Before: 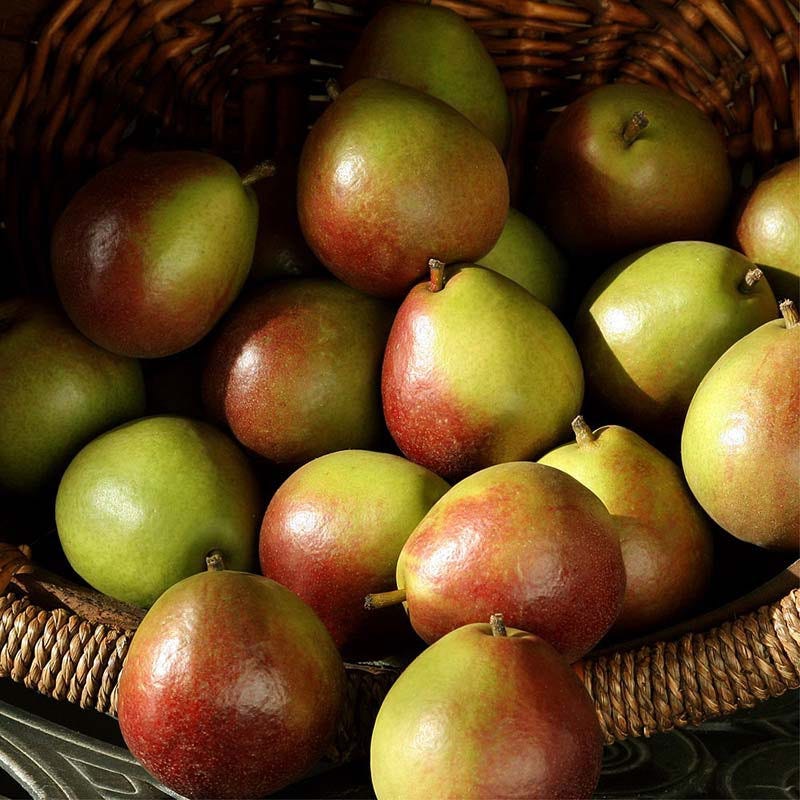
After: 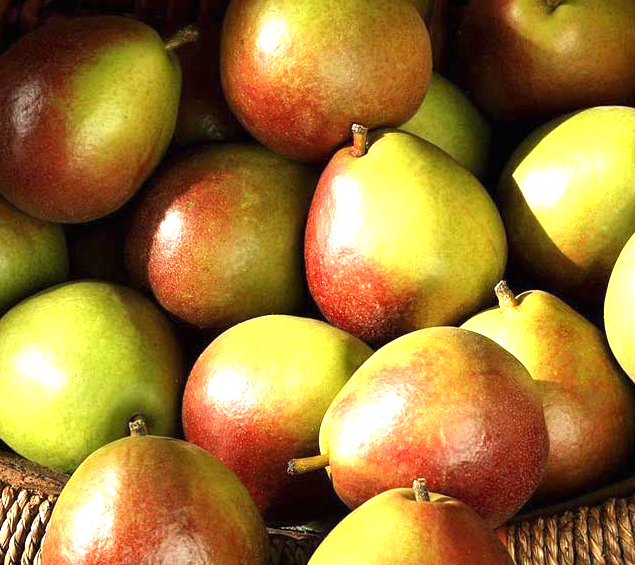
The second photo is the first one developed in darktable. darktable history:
crop: left 9.712%, top 16.928%, right 10.845%, bottom 12.332%
exposure: black level correction 0, exposure 1.2 EV, compensate highlight preservation false
